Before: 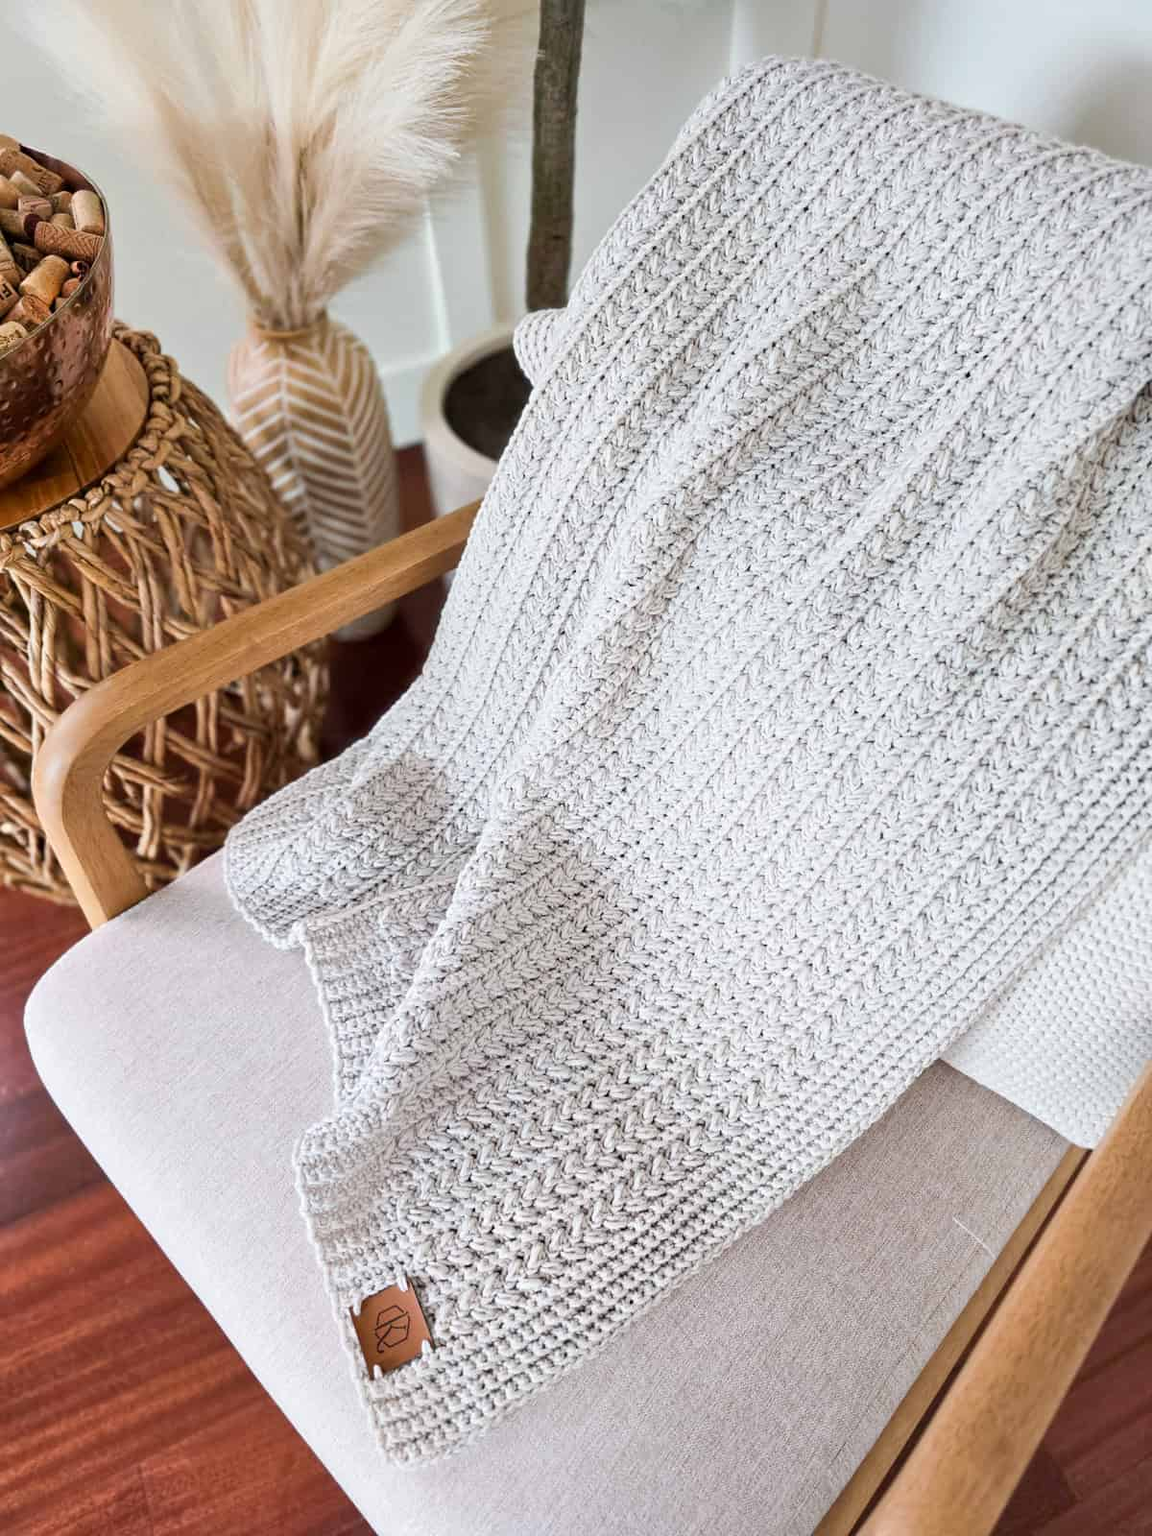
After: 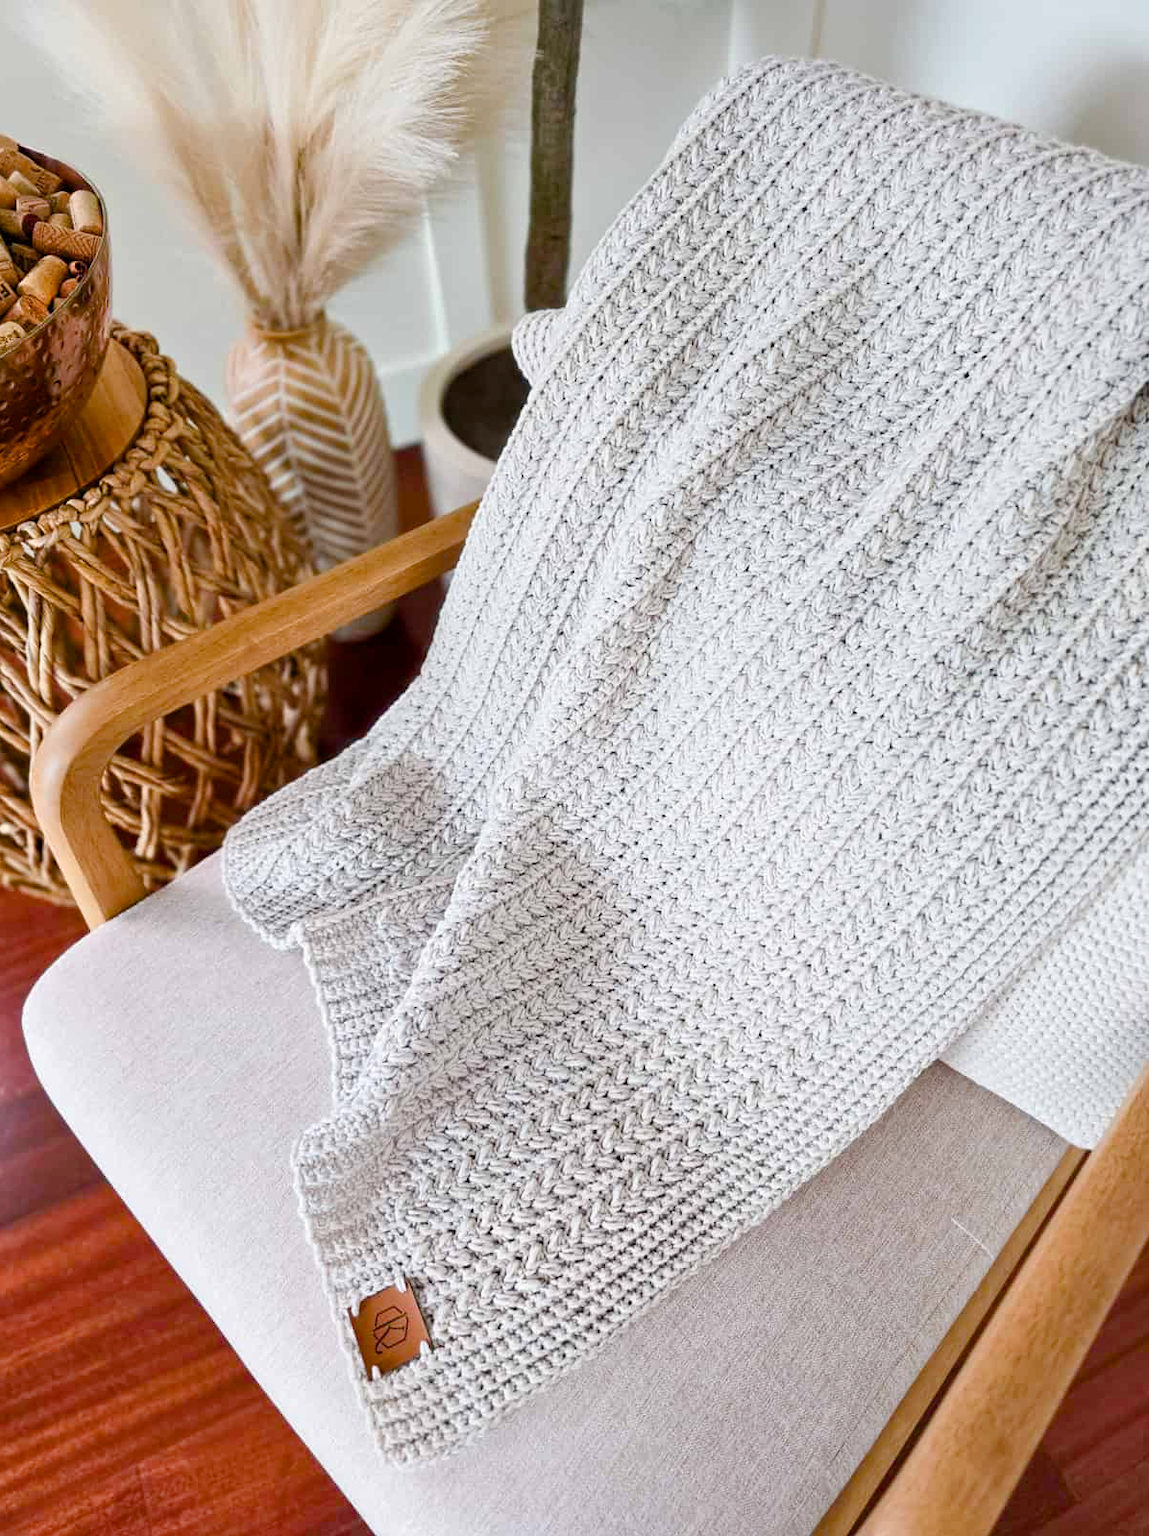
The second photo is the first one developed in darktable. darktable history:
color balance rgb: perceptual saturation grading › global saturation 20%, perceptual saturation grading › highlights -25.902%, perceptual saturation grading › shadows 49.529%
crop and rotate: left 0.182%, bottom 0.014%
